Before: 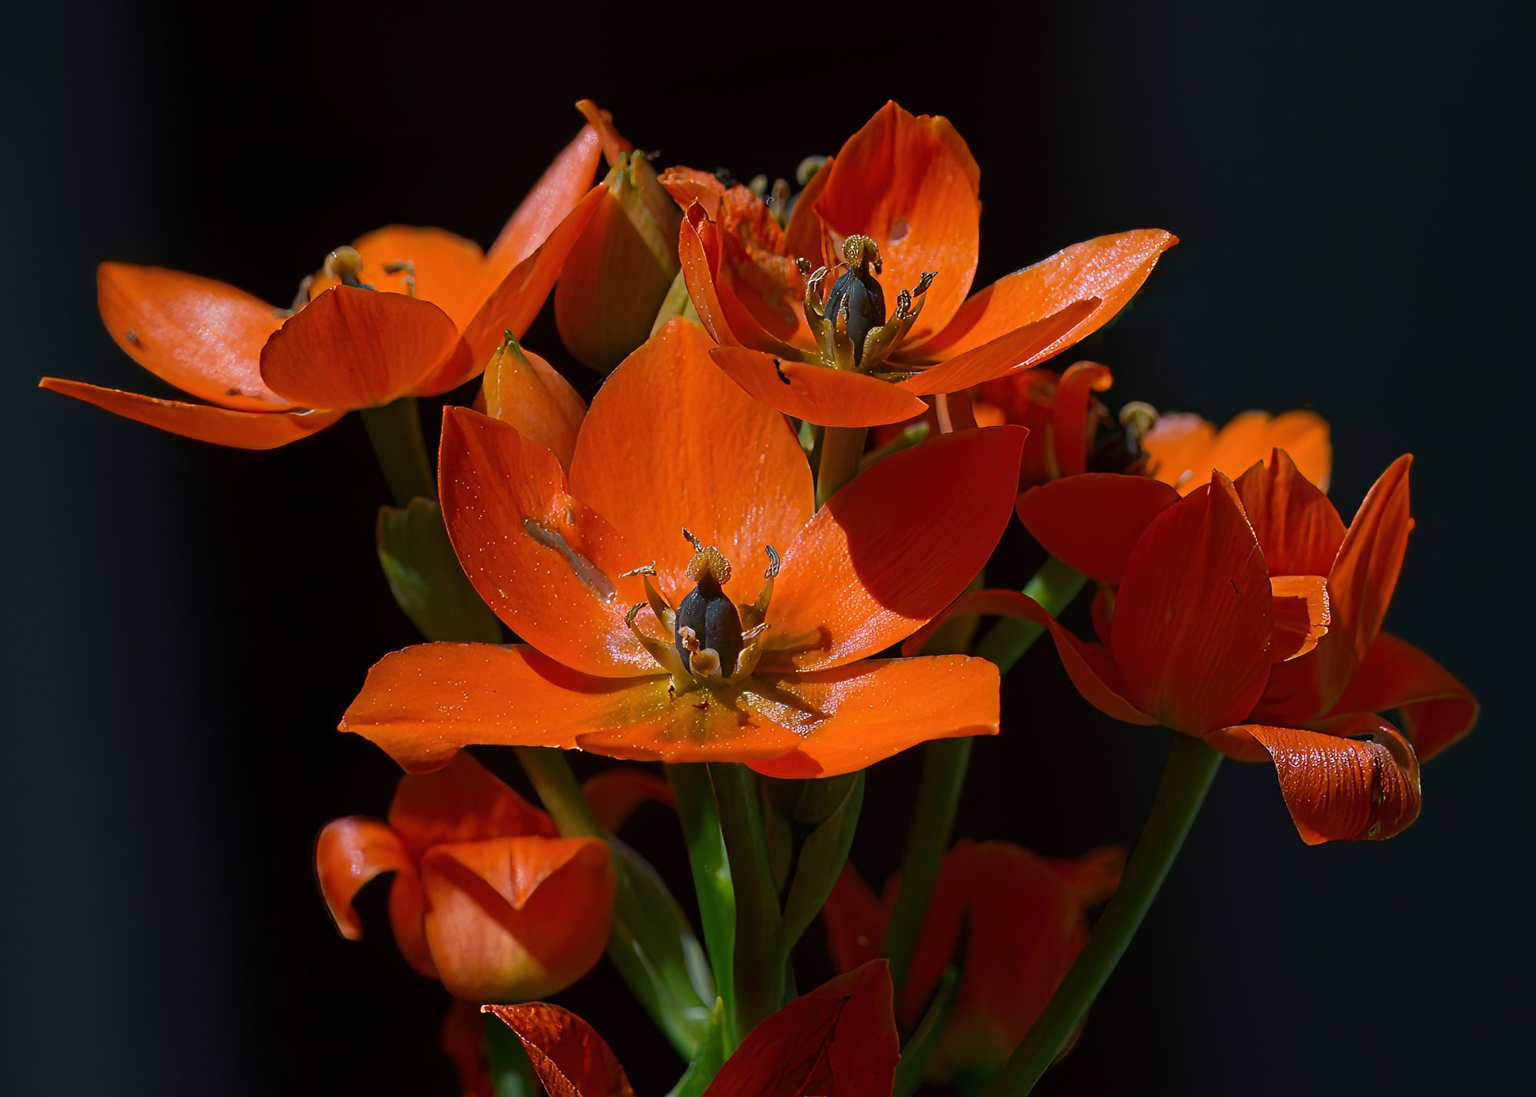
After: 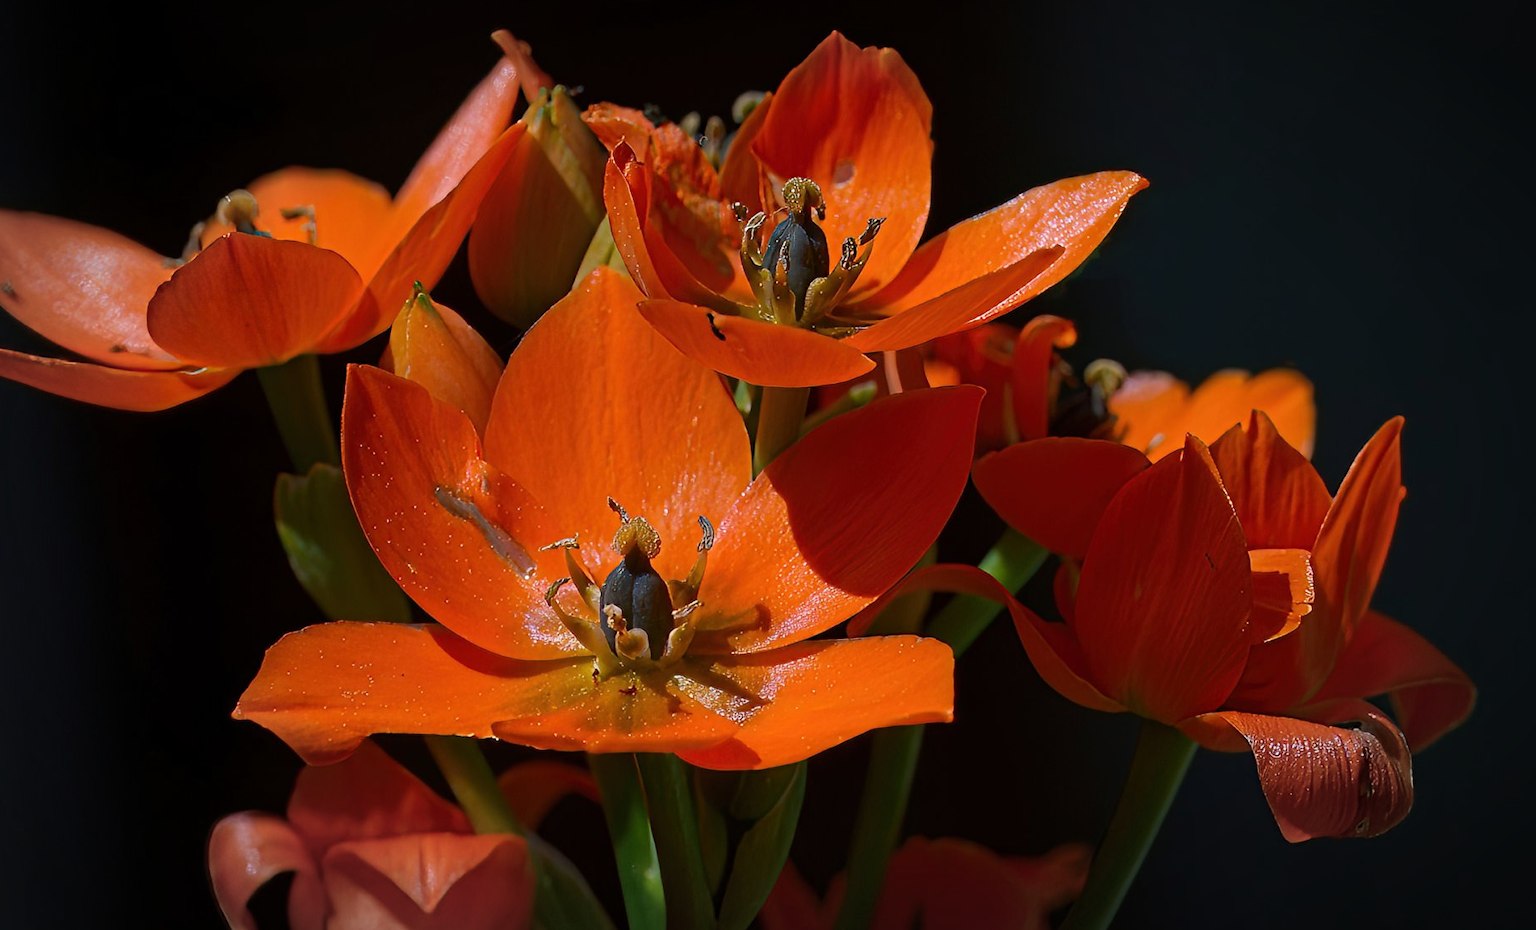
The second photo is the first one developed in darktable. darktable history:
vignetting: automatic ratio true
crop: left 8.155%, top 6.611%, bottom 15.385%
